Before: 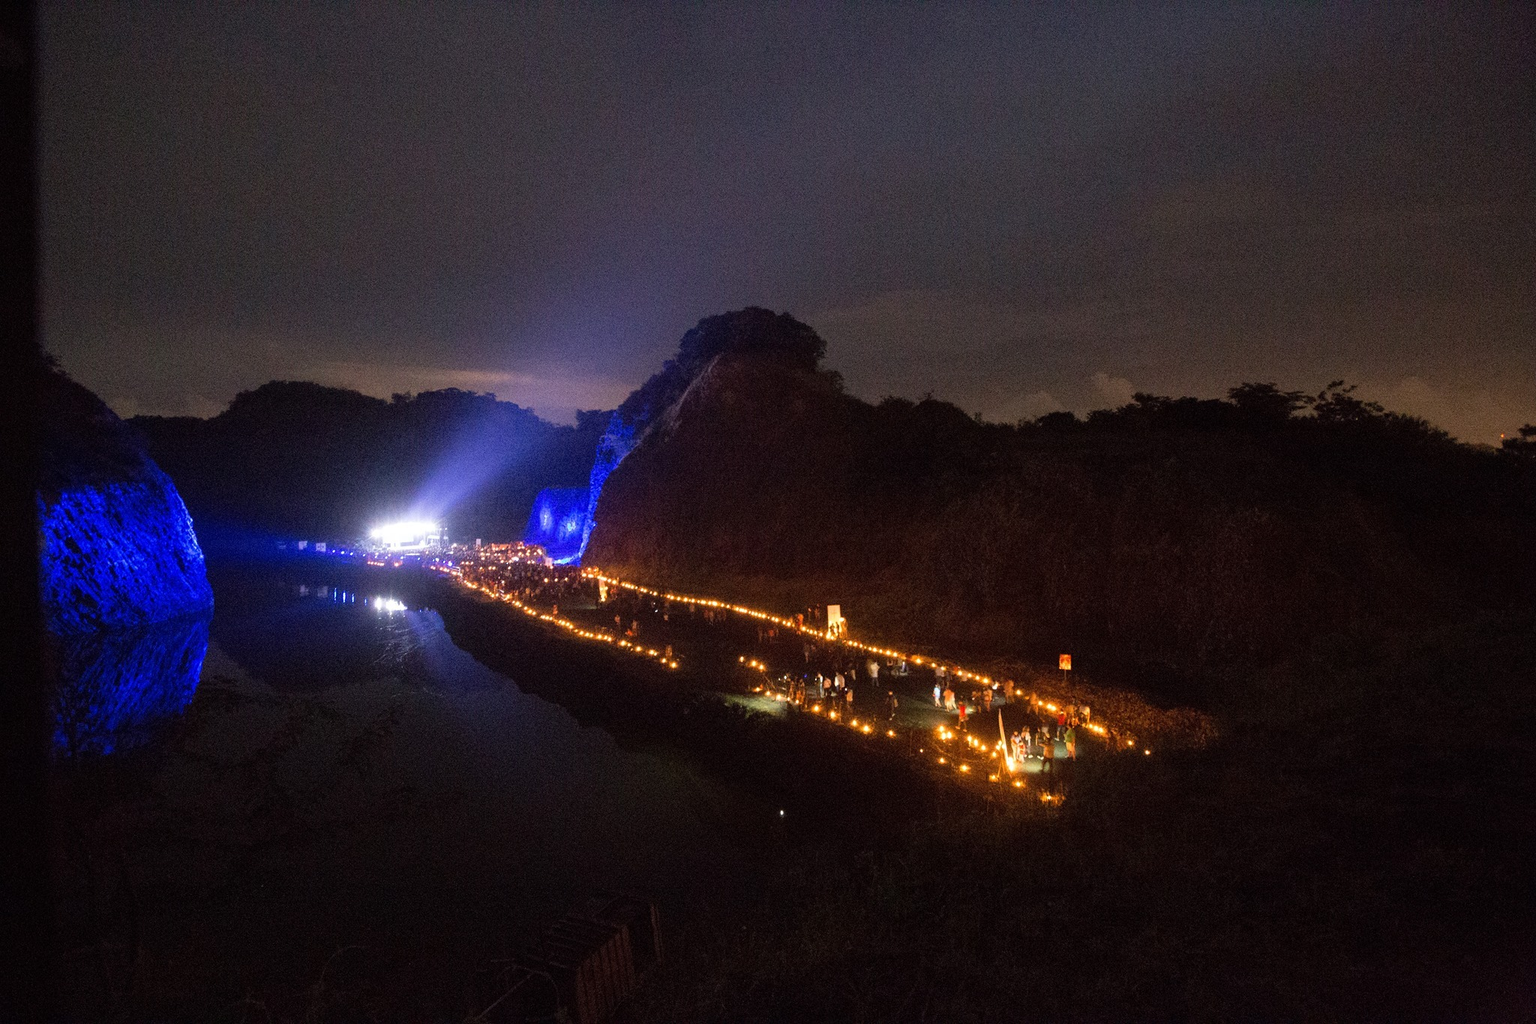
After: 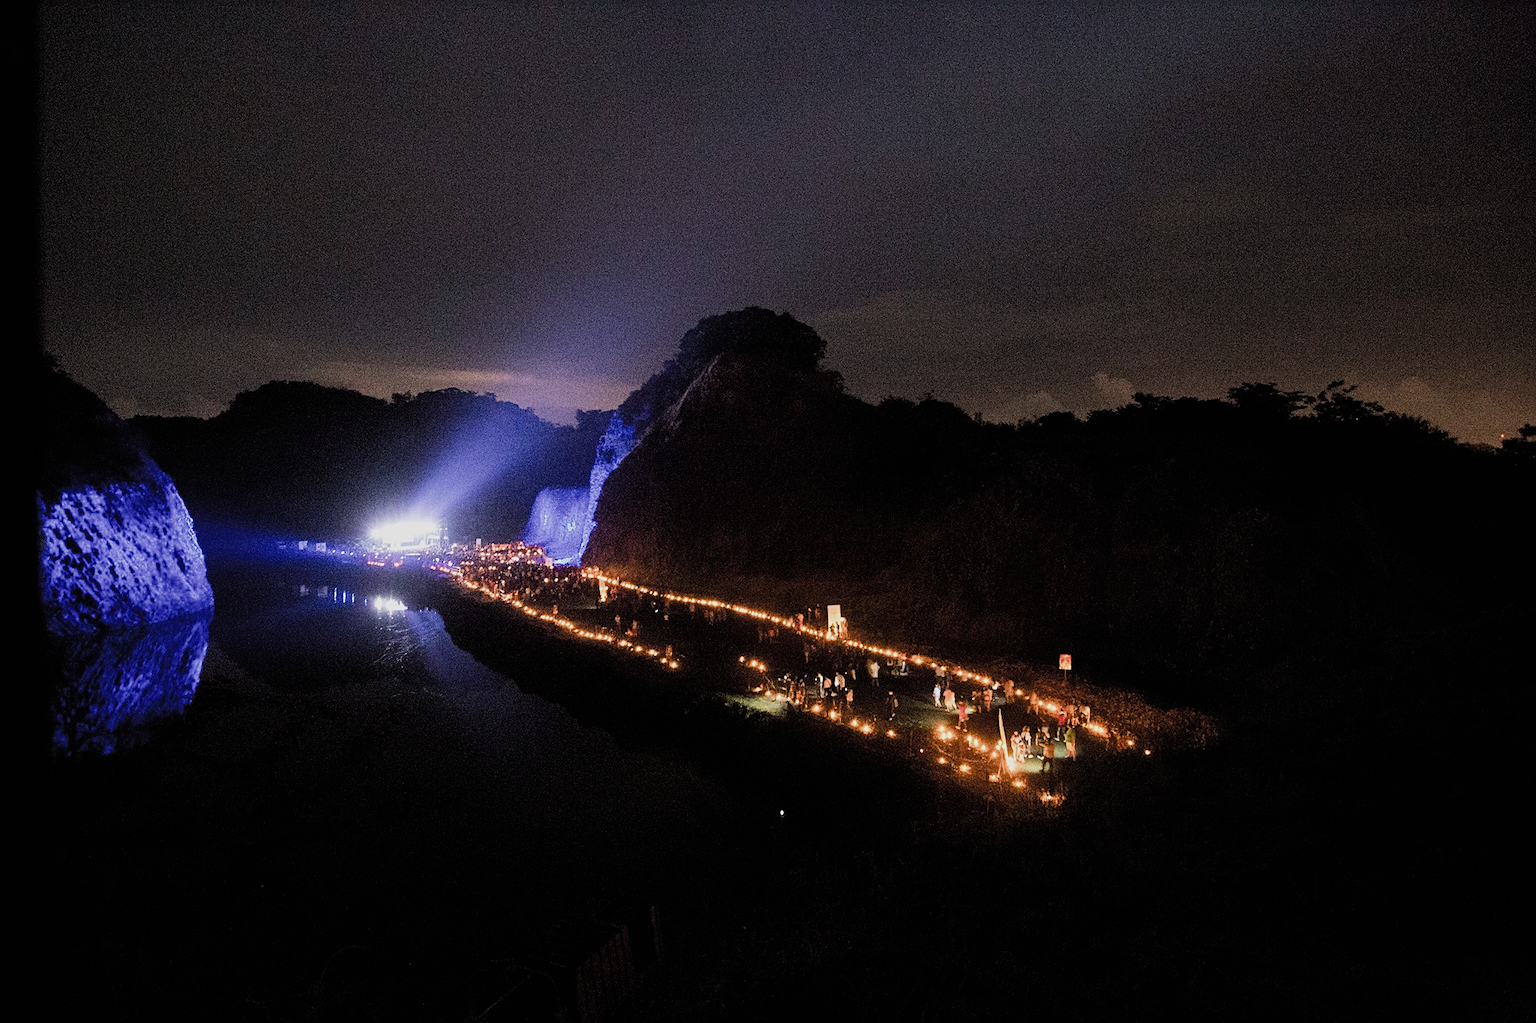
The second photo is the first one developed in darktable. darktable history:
filmic rgb: black relative exposure -7.65 EV, white relative exposure 4.56 EV, hardness 3.61, add noise in highlights 0.101, color science v4 (2020), type of noise poissonian
tone equalizer: -8 EV -0.401 EV, -7 EV -0.411 EV, -6 EV -0.328 EV, -5 EV -0.239 EV, -3 EV 0.253 EV, -2 EV 0.327 EV, -1 EV 0.365 EV, +0 EV 0.441 EV, edges refinement/feathering 500, mask exposure compensation -1.57 EV, preserve details no
sharpen: on, module defaults
